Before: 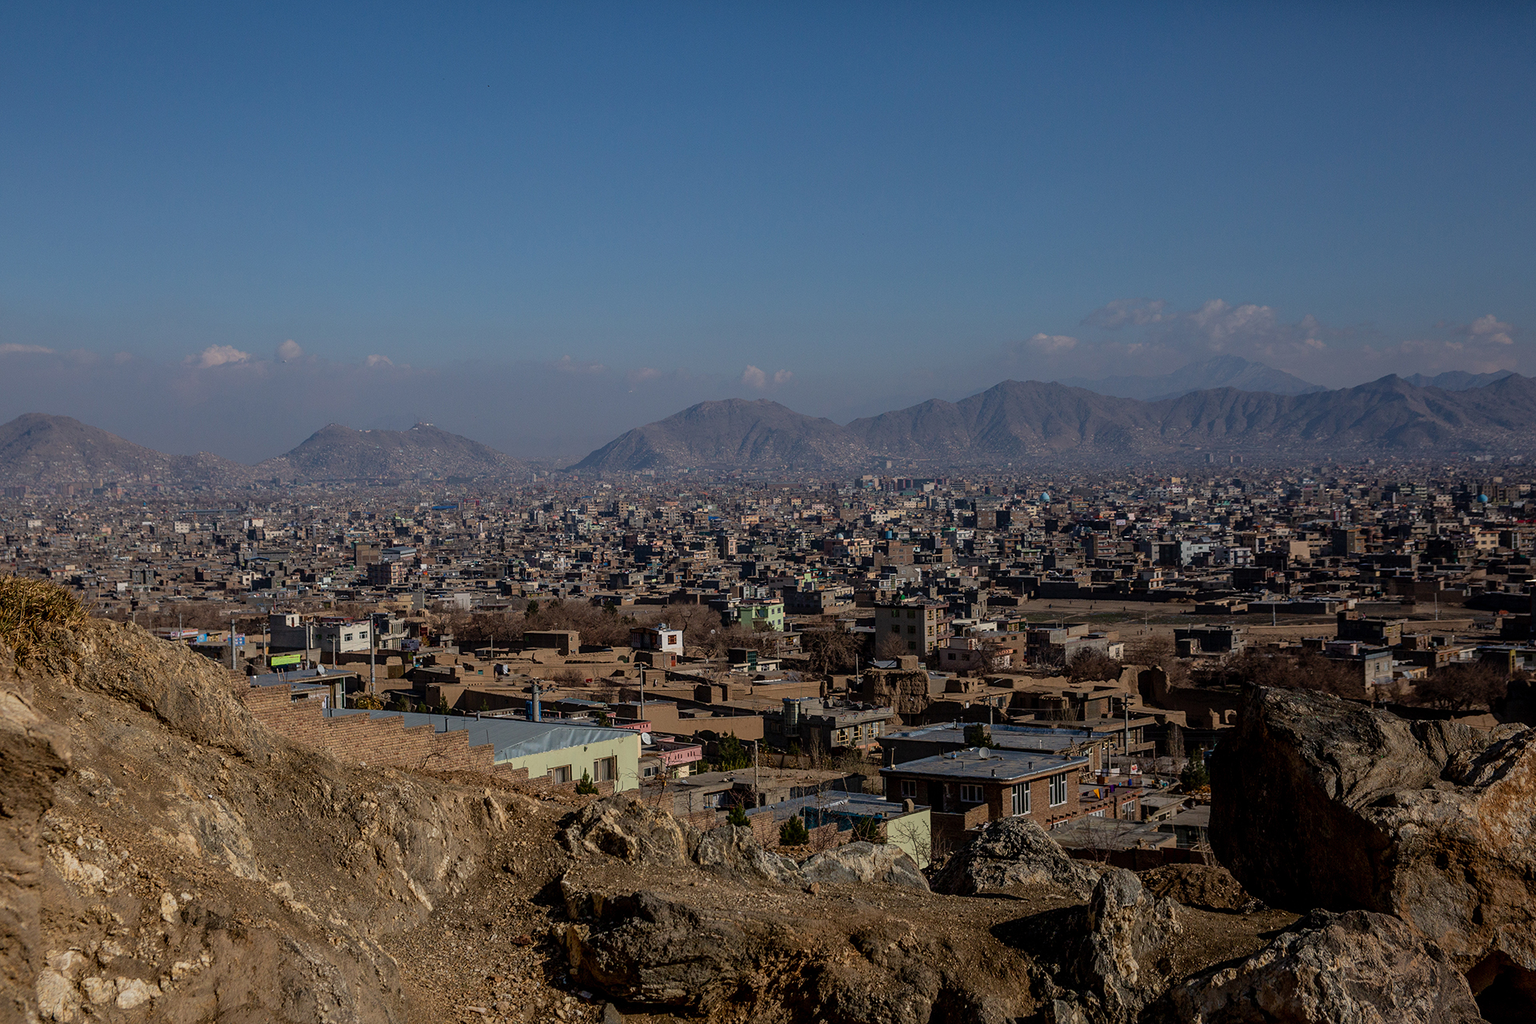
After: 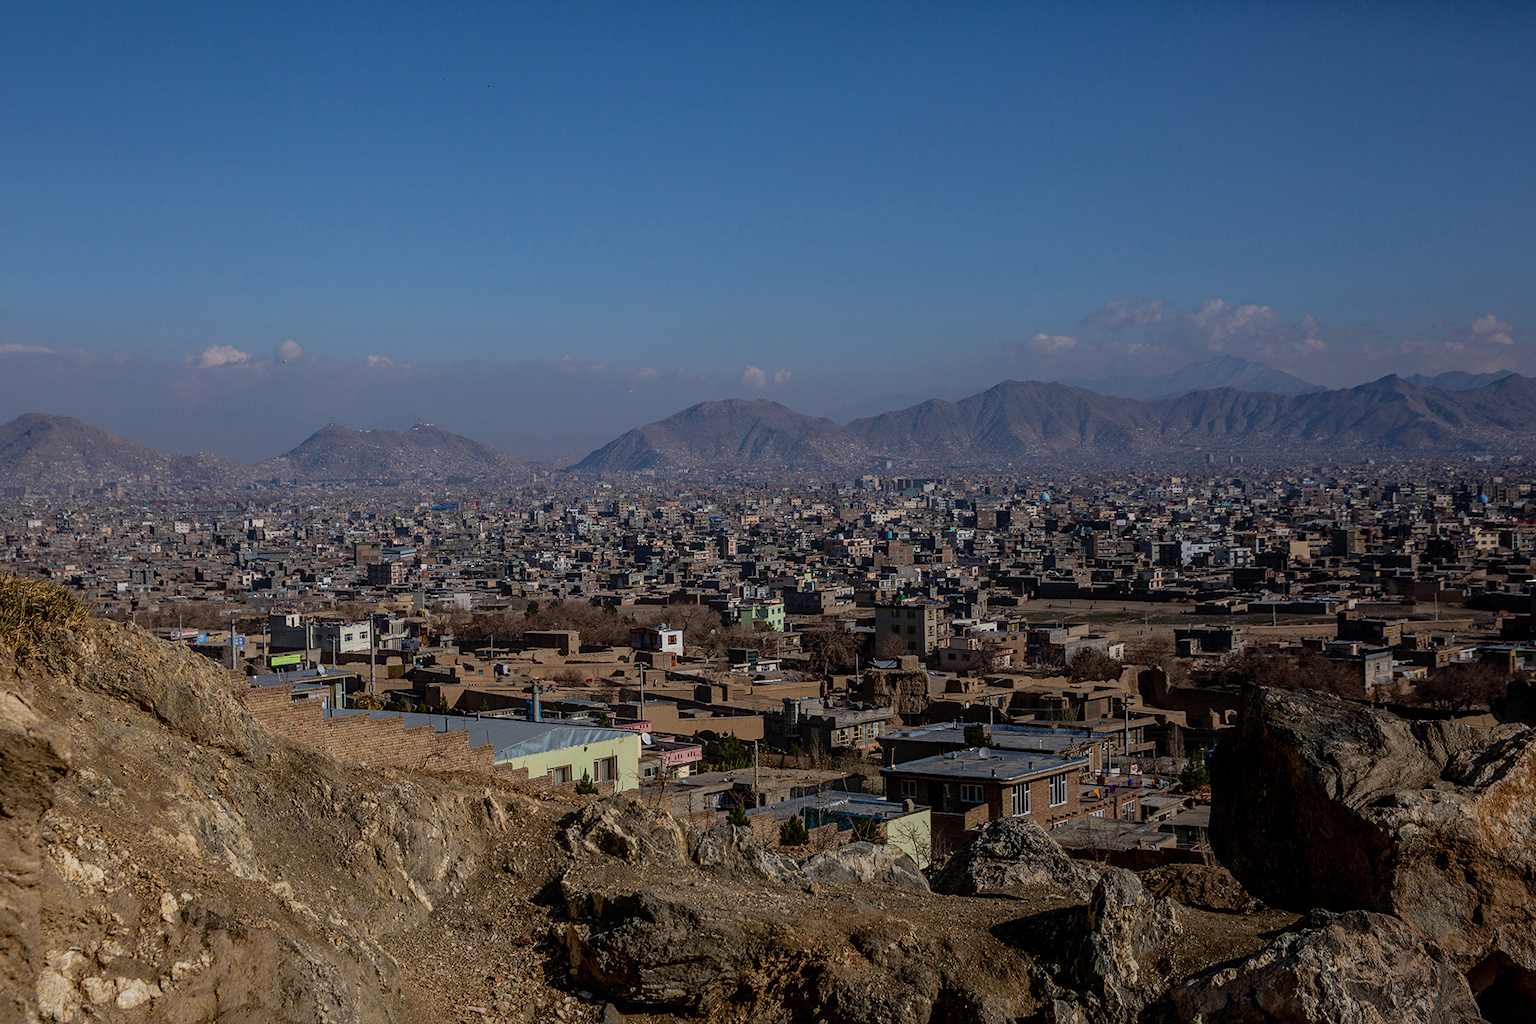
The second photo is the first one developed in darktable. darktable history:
bloom: threshold 82.5%, strength 16.25%
haze removal: compatibility mode true, adaptive false
white balance: red 0.967, blue 1.049
